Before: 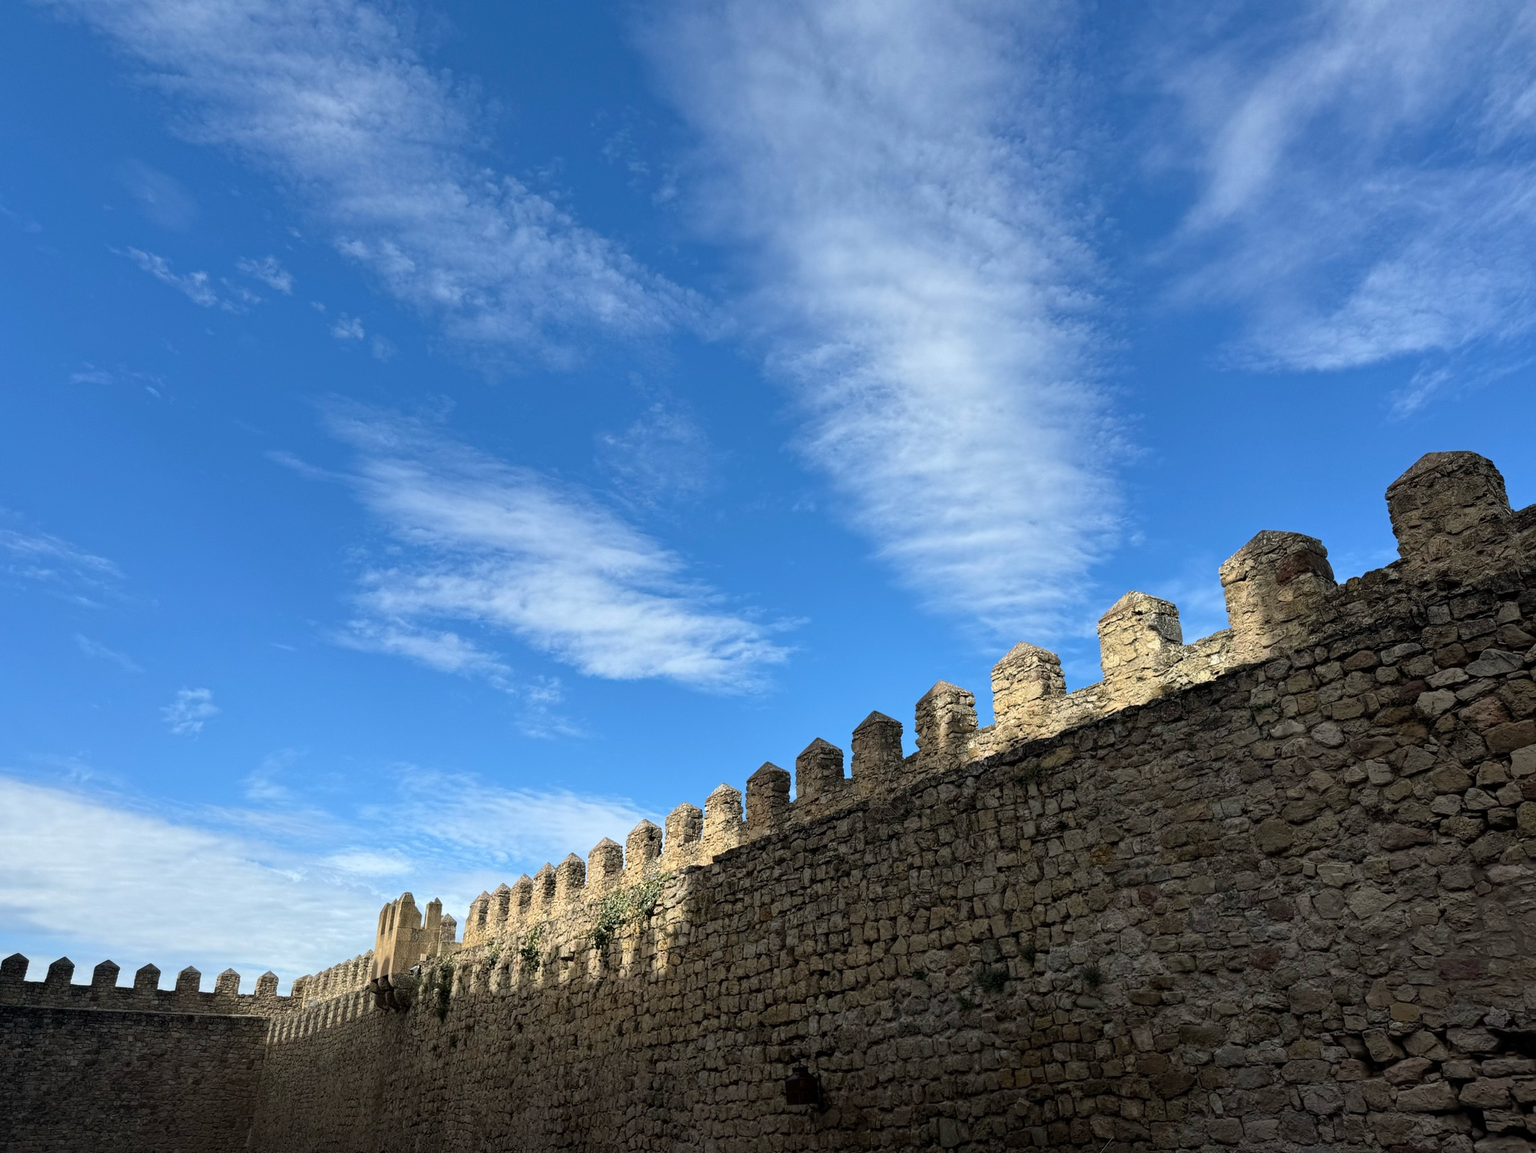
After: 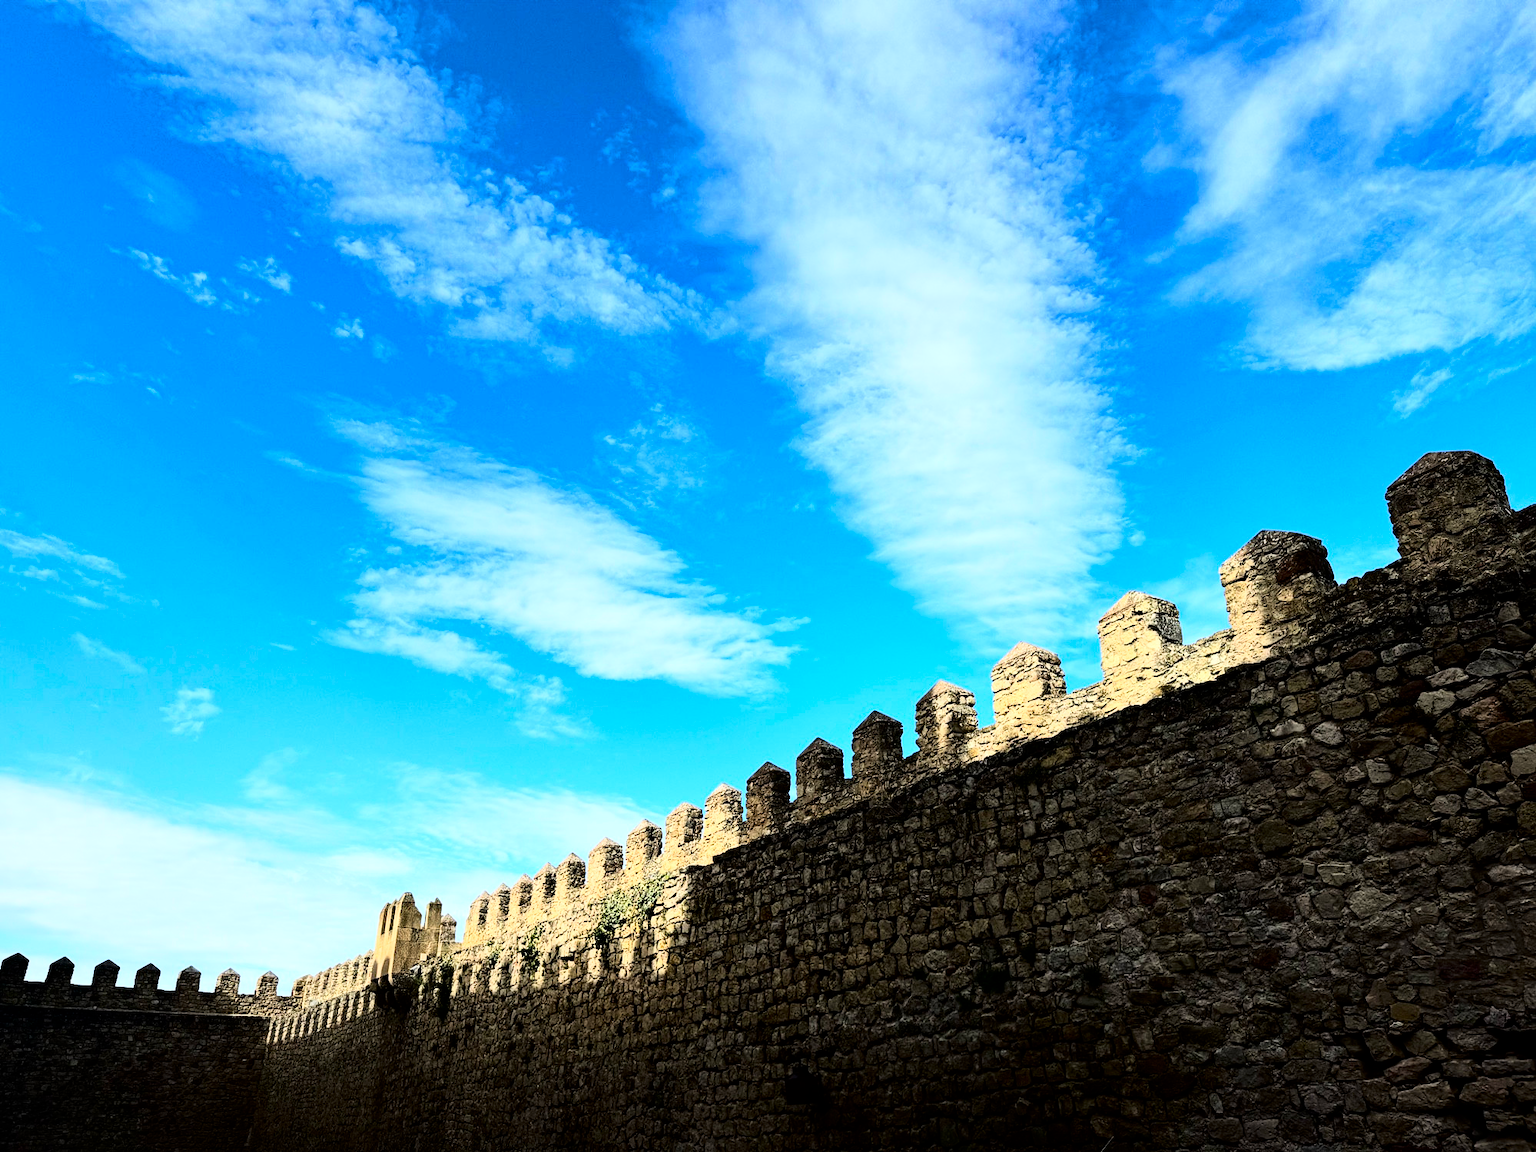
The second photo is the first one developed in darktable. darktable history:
rgb curve: curves: ch0 [(0, 0) (0.21, 0.15) (0.24, 0.21) (0.5, 0.75) (0.75, 0.96) (0.89, 0.99) (1, 1)]; ch1 [(0, 0.02) (0.21, 0.13) (0.25, 0.2) (0.5, 0.67) (0.75, 0.9) (0.89, 0.97) (1, 1)]; ch2 [(0, 0.02) (0.21, 0.13) (0.25, 0.2) (0.5, 0.67) (0.75, 0.9) (0.89, 0.97) (1, 1)], compensate middle gray true
tone equalizer: -7 EV 0.13 EV, smoothing diameter 25%, edges refinement/feathering 10, preserve details guided filter
contrast brightness saturation: brightness -0.25, saturation 0.2
